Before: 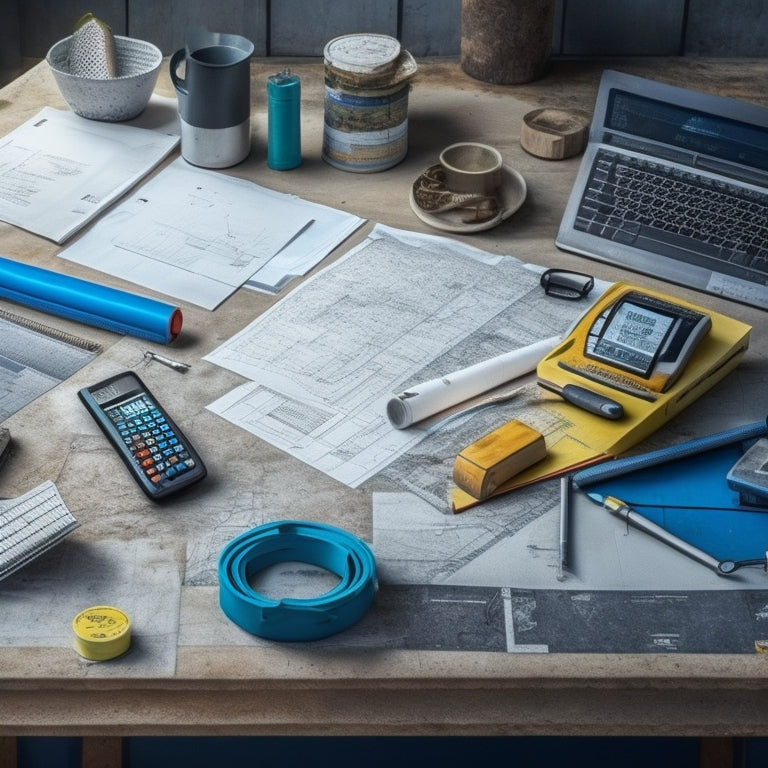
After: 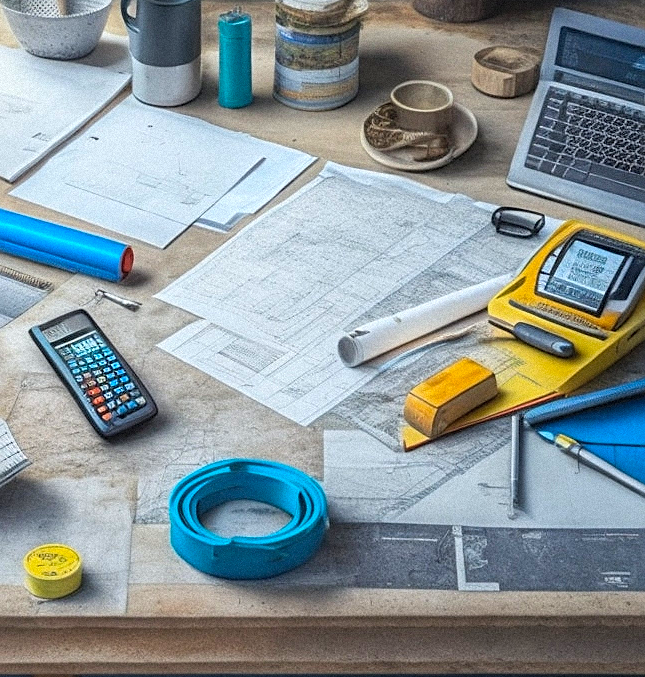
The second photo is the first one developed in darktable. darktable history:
crop: left 6.446%, top 8.188%, right 9.538%, bottom 3.548%
contrast brightness saturation: contrast 0.07, brightness 0.18, saturation 0.4
grain: mid-tones bias 0%
sharpen: on, module defaults
